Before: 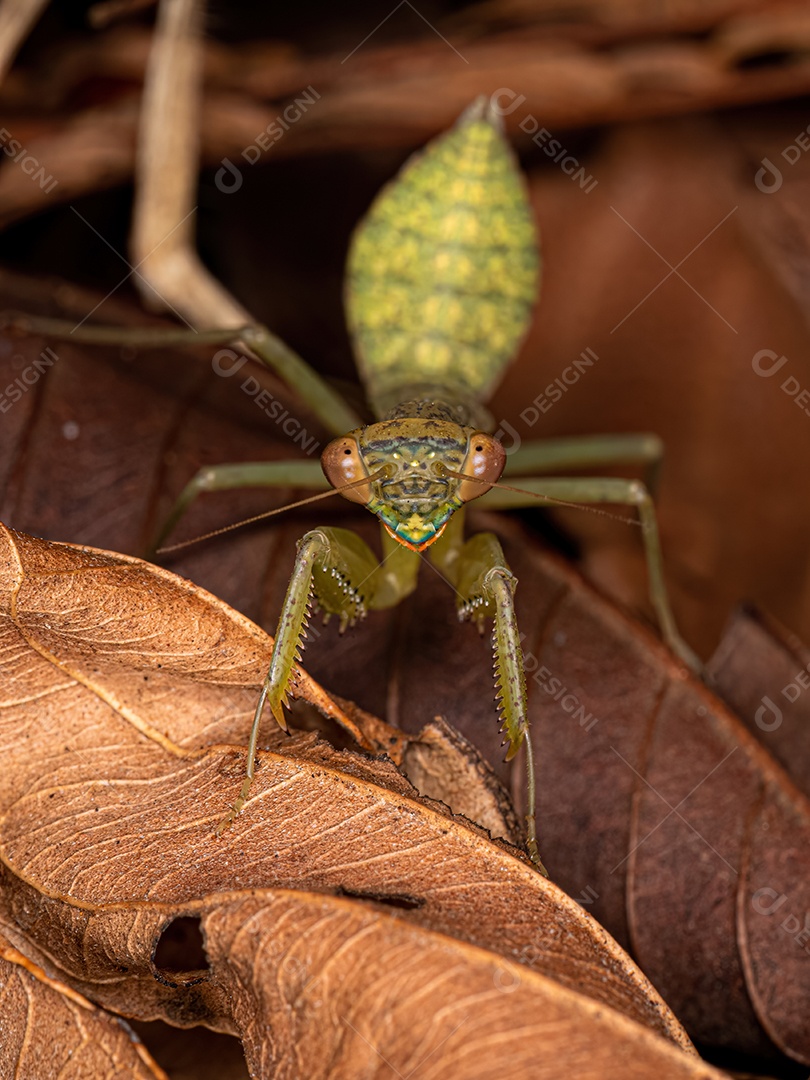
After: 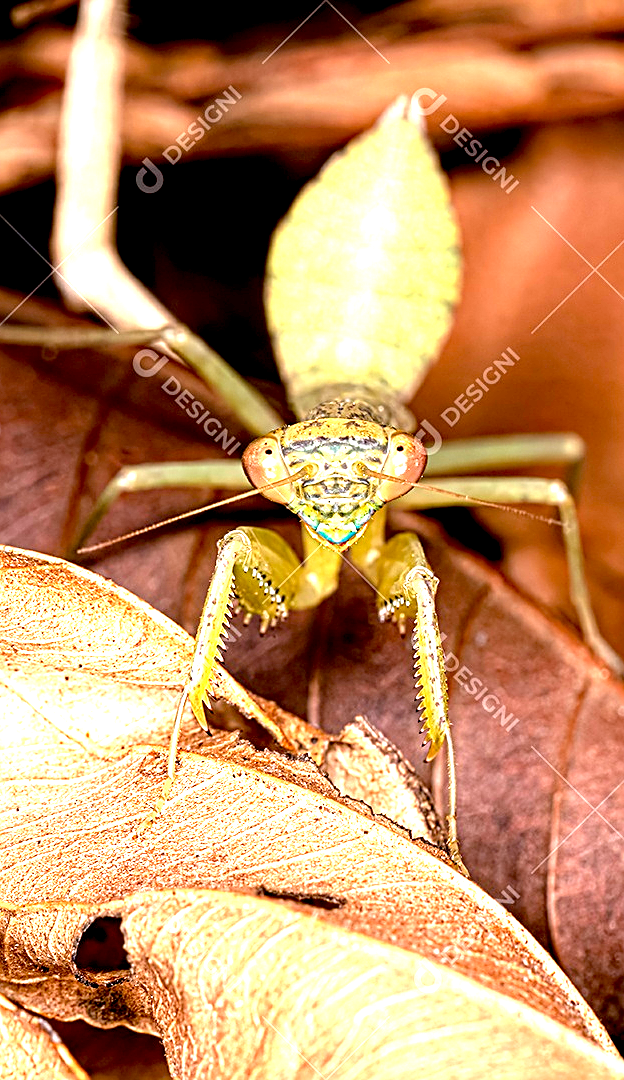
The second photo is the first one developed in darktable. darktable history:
tone equalizer: -8 EV -0.427 EV, -7 EV -0.404 EV, -6 EV -0.348 EV, -5 EV -0.244 EV, -3 EV 0.201 EV, -2 EV 0.332 EV, -1 EV 0.398 EV, +0 EV 0.425 EV, mask exposure compensation -0.498 EV
exposure: black level correction 0.006, exposure 2.071 EV, compensate highlight preservation false
crop: left 9.86%, right 12.847%
color calibration: illuminant as shot in camera, x 0.358, y 0.373, temperature 4628.91 K
sharpen: amount 0.494
